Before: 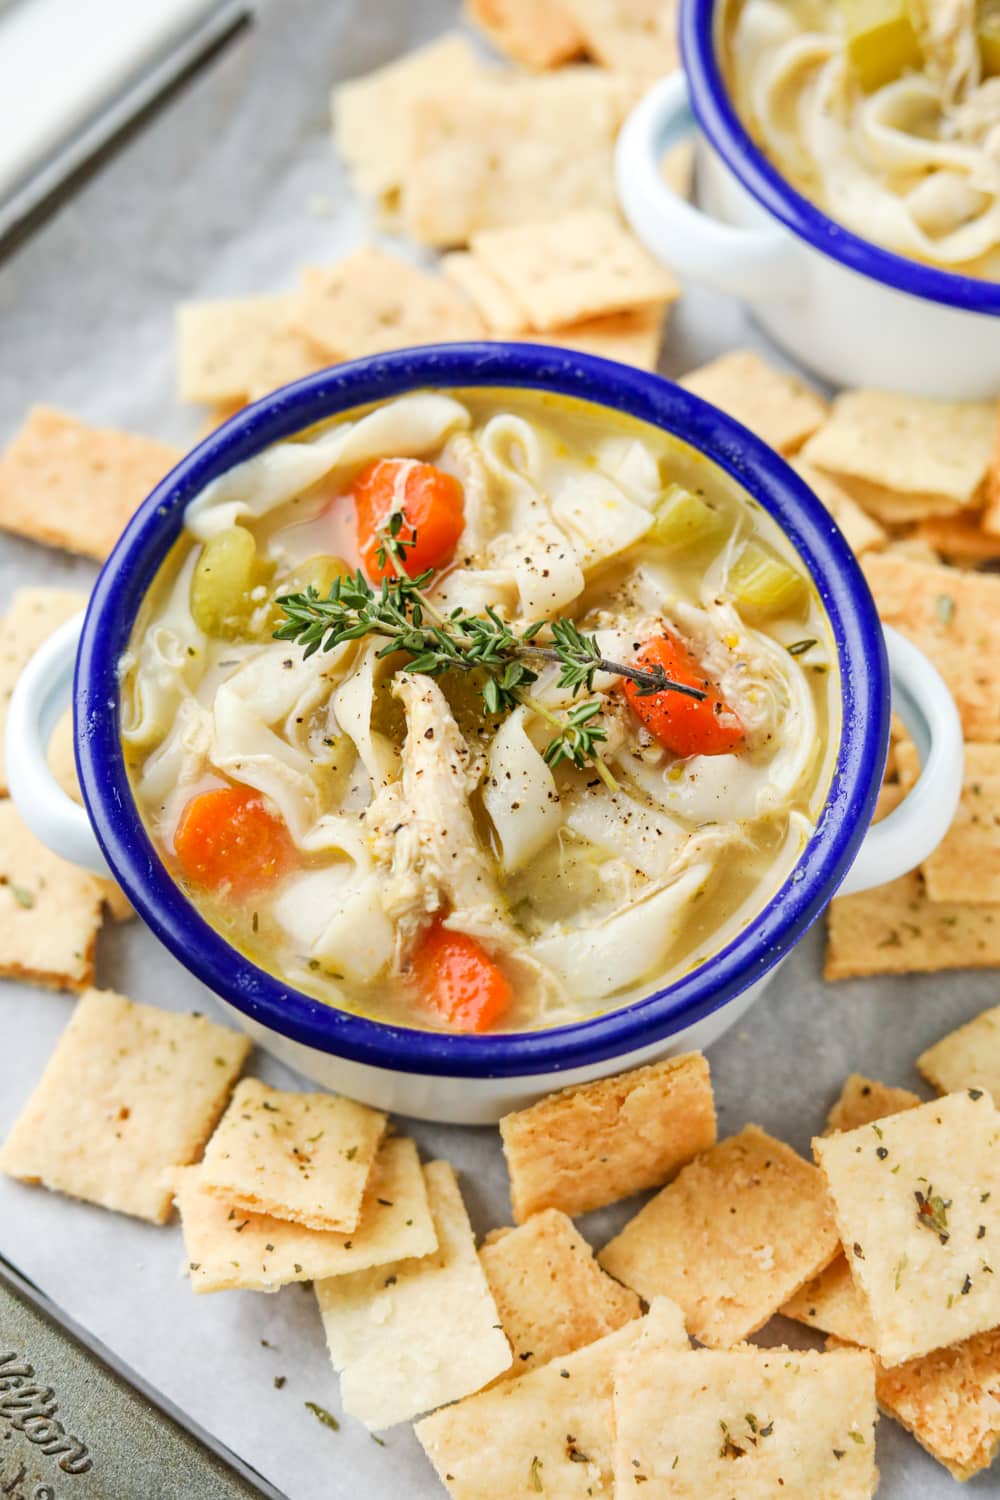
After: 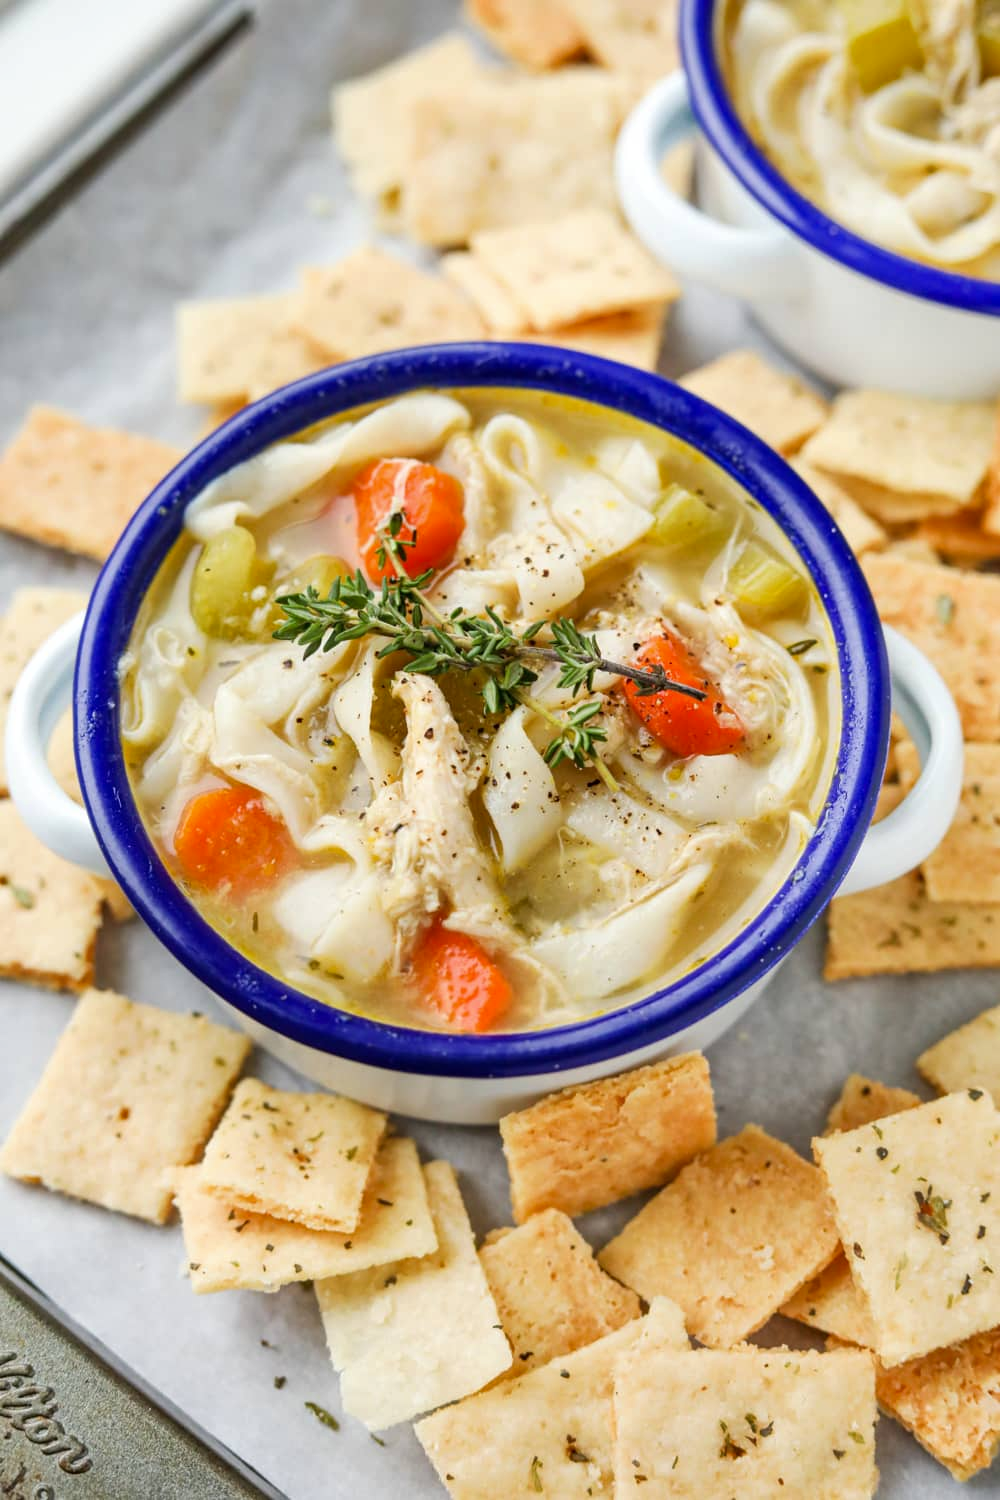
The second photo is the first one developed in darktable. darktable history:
shadows and highlights: shadows 31.98, highlights -31.68, soften with gaussian
